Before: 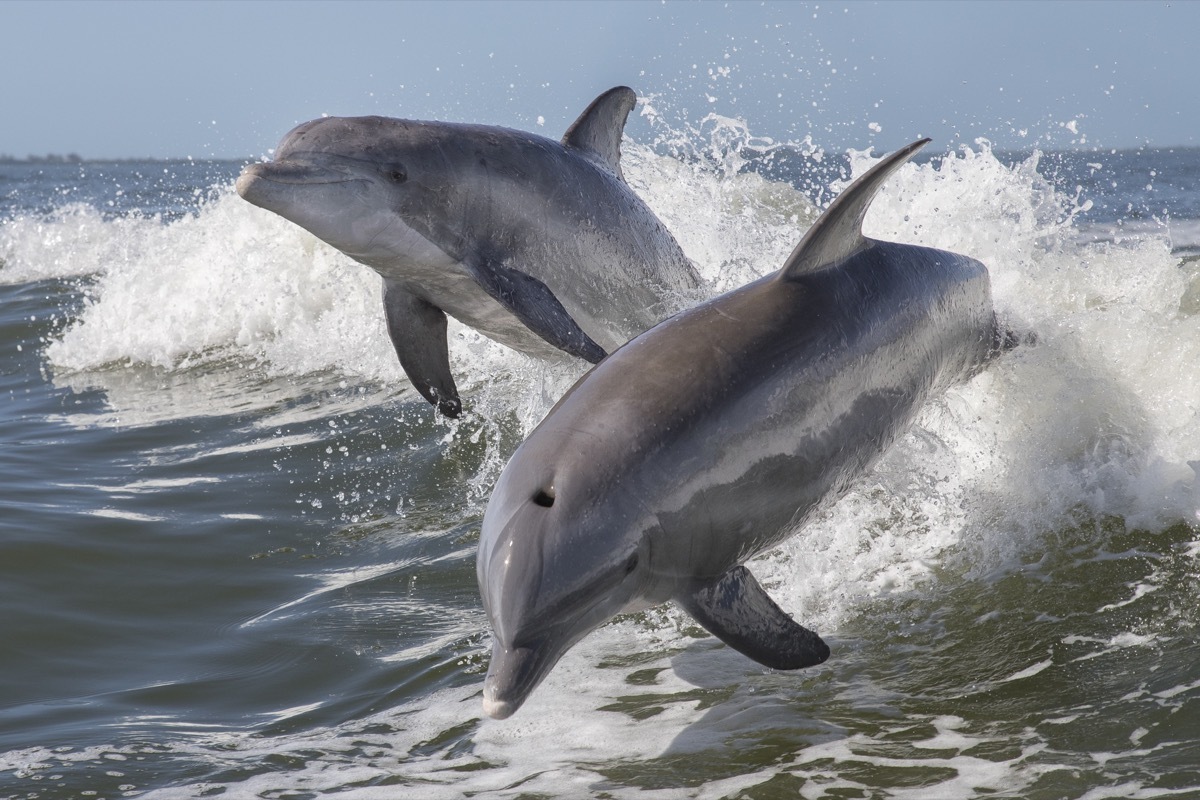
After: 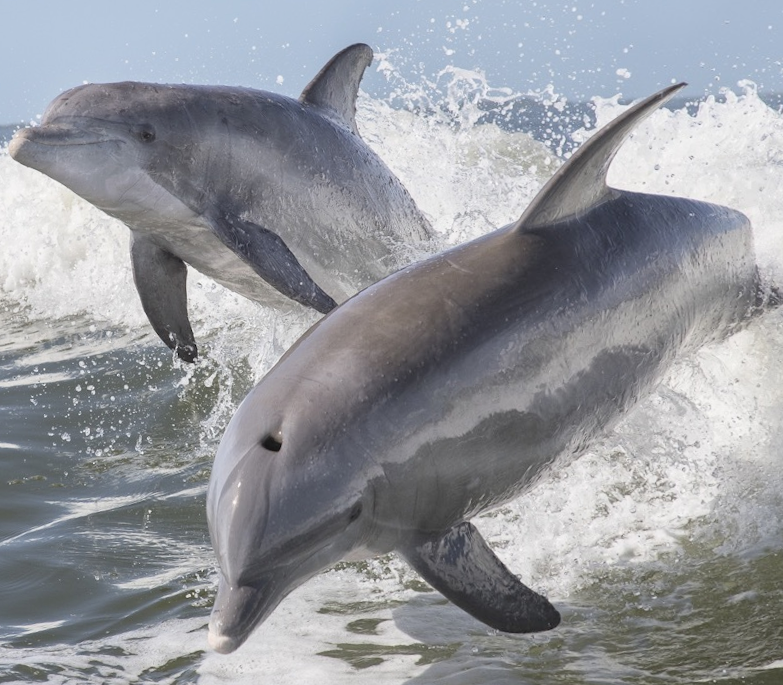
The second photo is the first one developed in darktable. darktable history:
exposure: exposure -0.242 EV, compensate highlight preservation false
crop and rotate: left 14.385%, right 18.948%
contrast brightness saturation: contrast 0.14, brightness 0.21
rotate and perspective: rotation 1.69°, lens shift (vertical) -0.023, lens shift (horizontal) -0.291, crop left 0.025, crop right 0.988, crop top 0.092, crop bottom 0.842
shadows and highlights: shadows -10, white point adjustment 1.5, highlights 10
